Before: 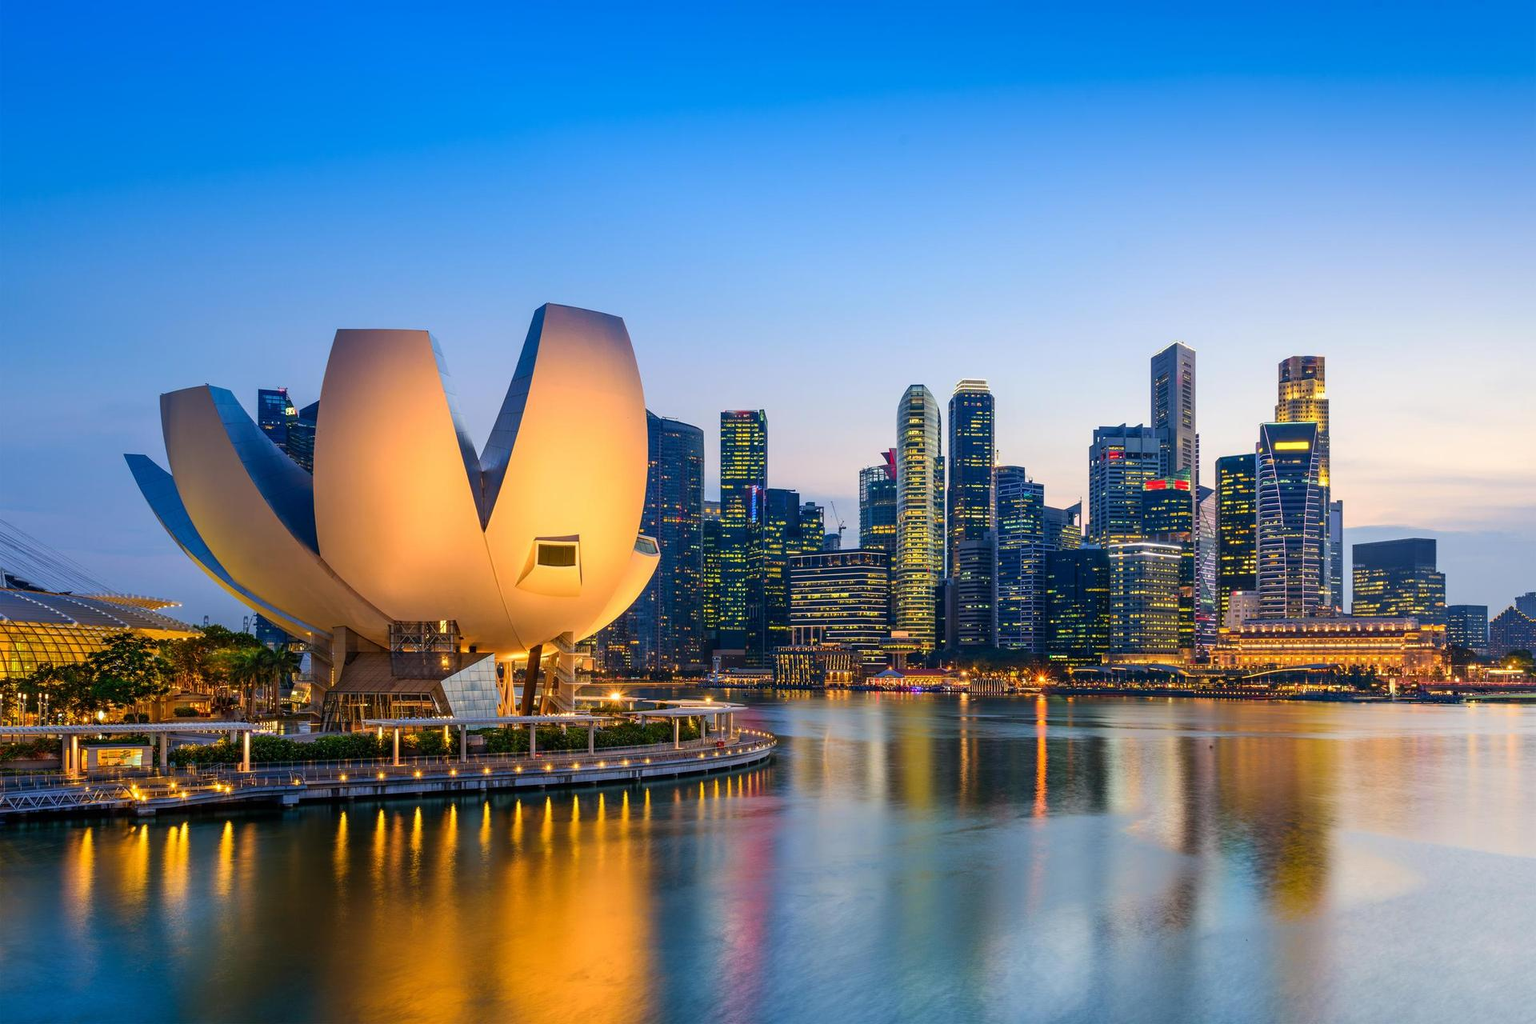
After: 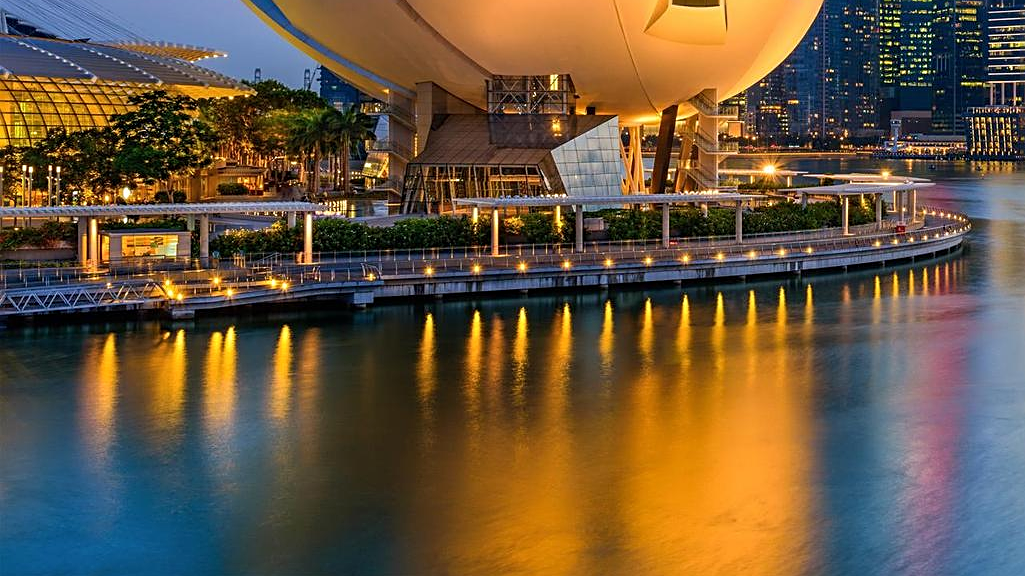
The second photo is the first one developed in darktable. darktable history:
shadows and highlights: shadows 30.86, highlights 0, soften with gaussian
crop and rotate: top 54.778%, right 46.61%, bottom 0.159%
sharpen: on, module defaults
